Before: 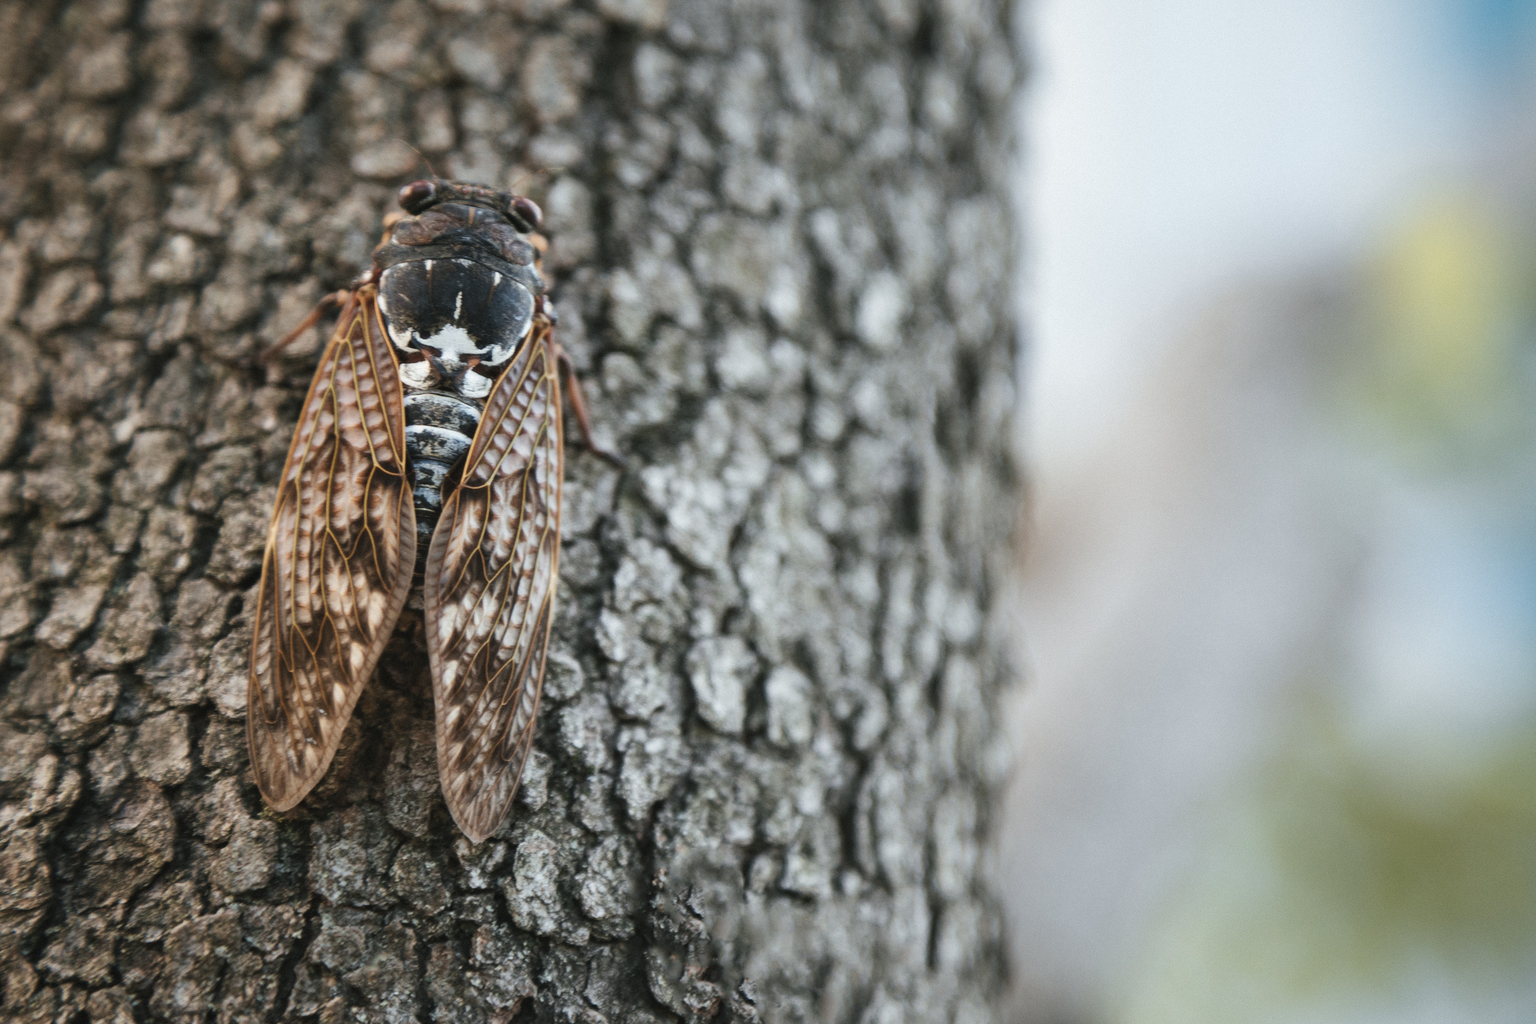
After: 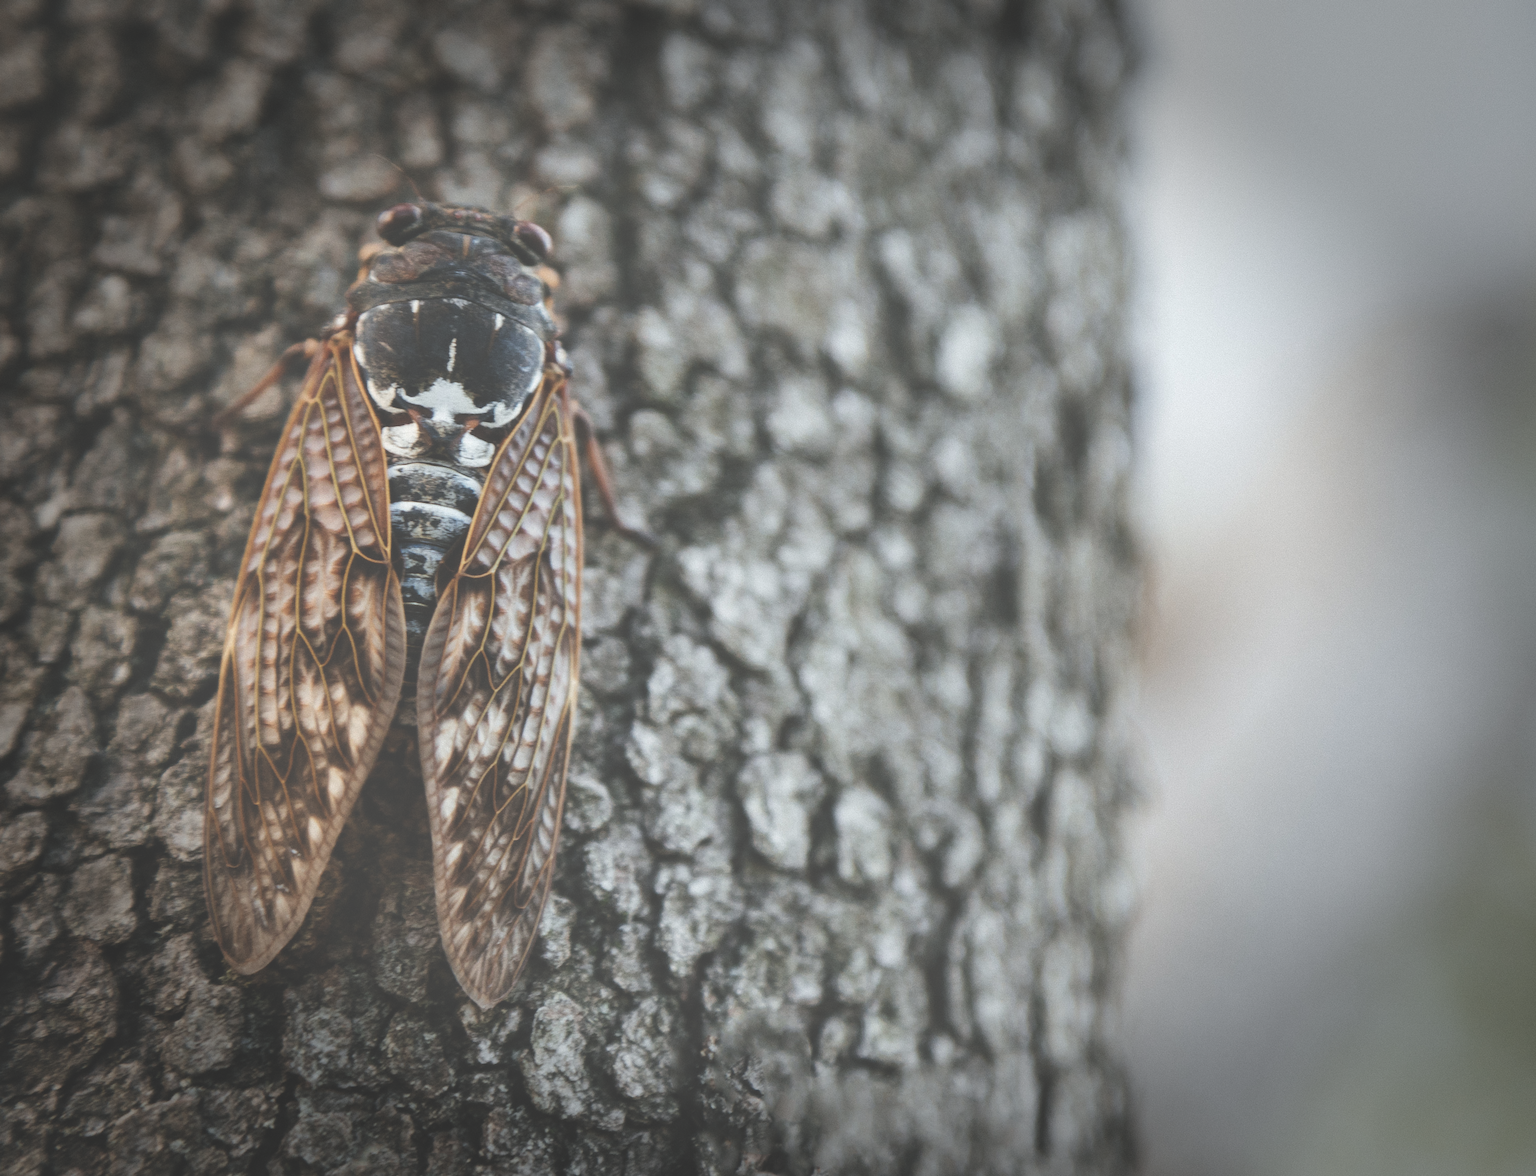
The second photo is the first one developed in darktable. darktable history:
exposure: black level correction -0.062, exposure -0.05 EV, compensate highlight preservation false
crop and rotate: angle 1°, left 4.281%, top 0.642%, right 11.383%, bottom 2.486%
vignetting: fall-off start 66.7%, fall-off radius 39.74%, brightness -0.576, saturation -0.258, automatic ratio true, width/height ratio 0.671, dithering 16-bit output
